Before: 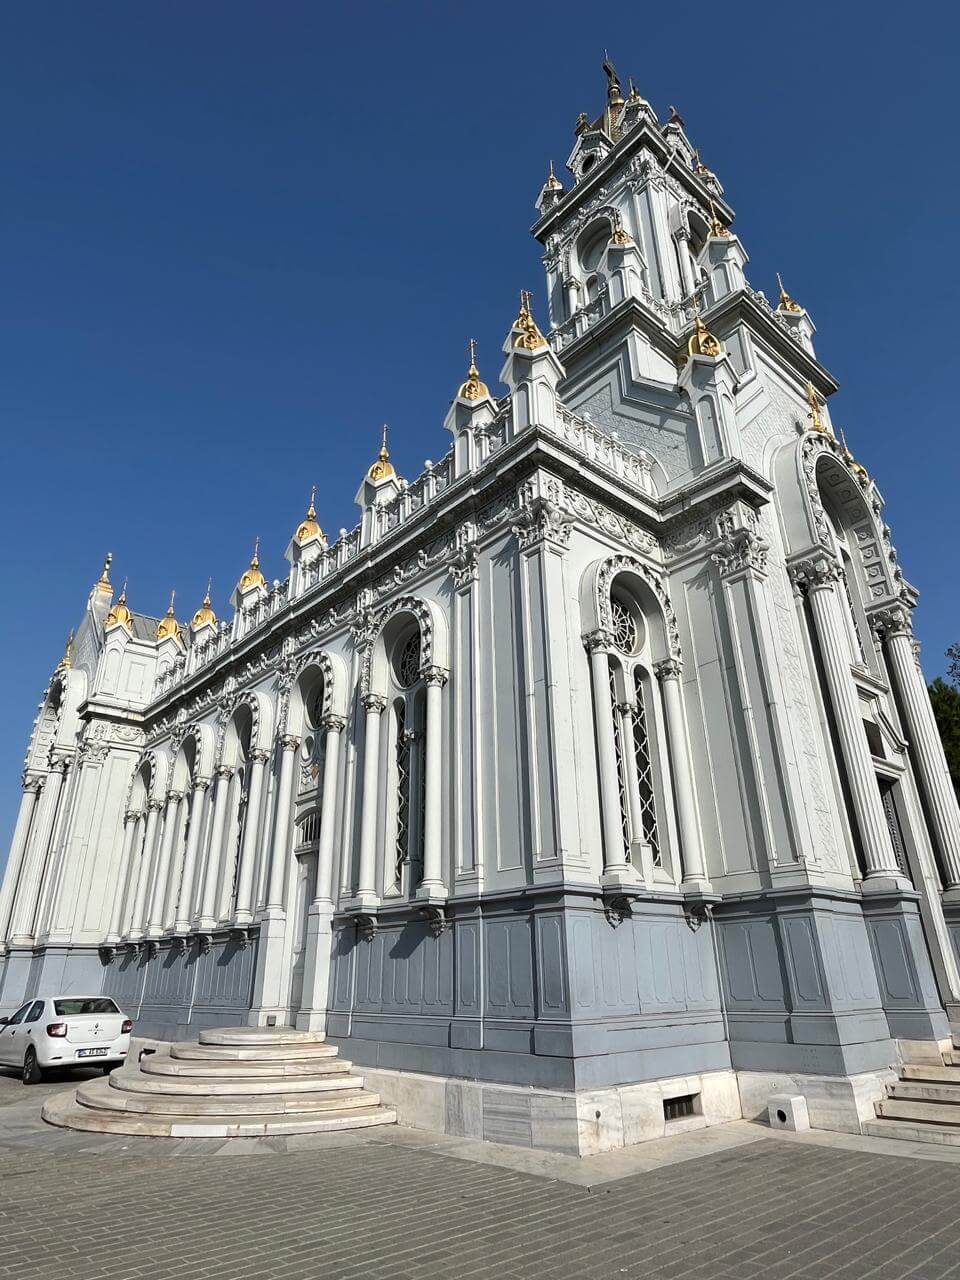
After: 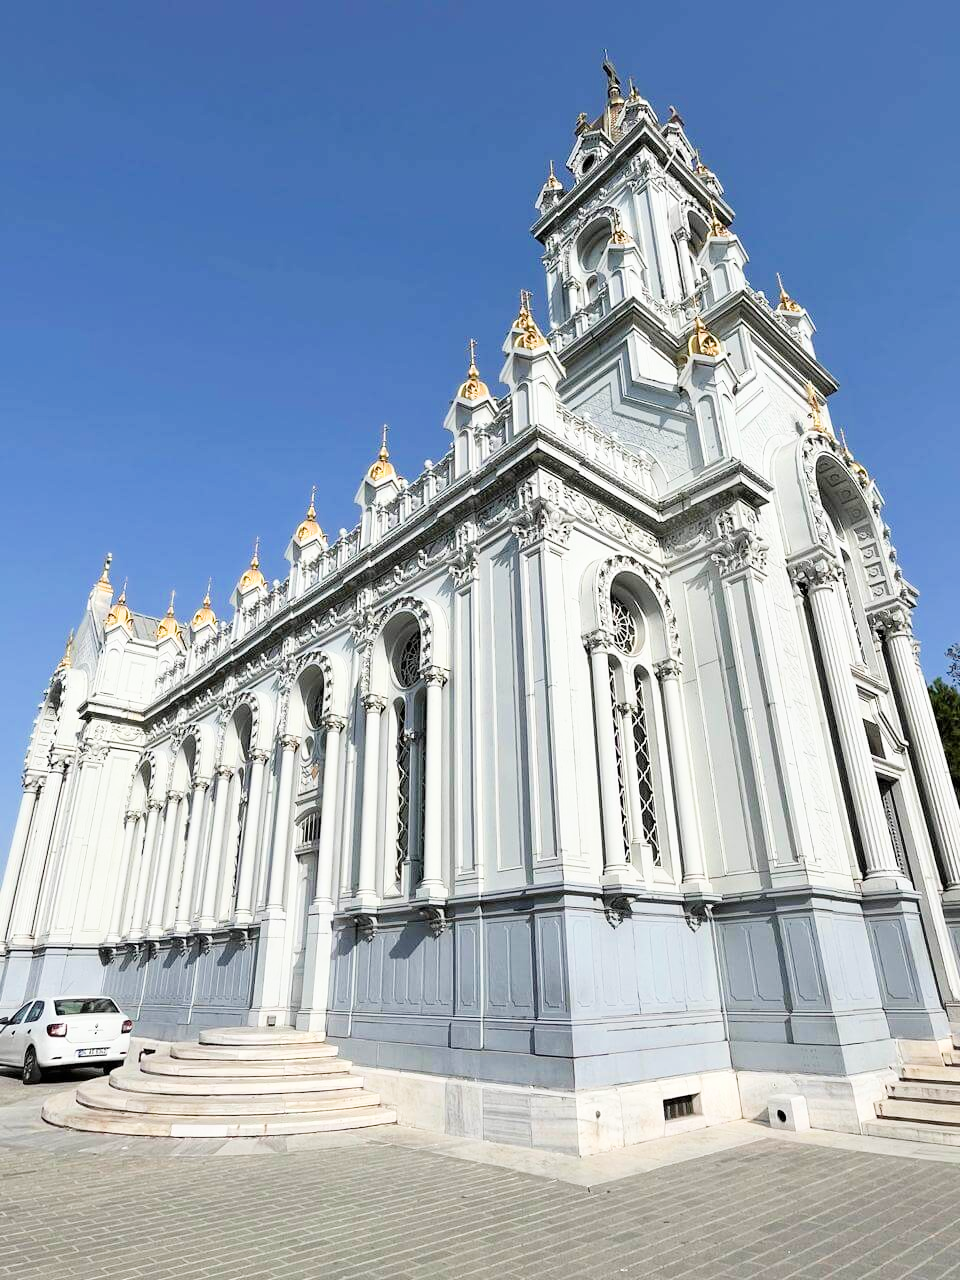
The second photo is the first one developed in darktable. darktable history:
filmic rgb: hardness 4.17
exposure: black level correction 0, exposure 1.35 EV, compensate exposure bias true, compensate highlight preservation false
